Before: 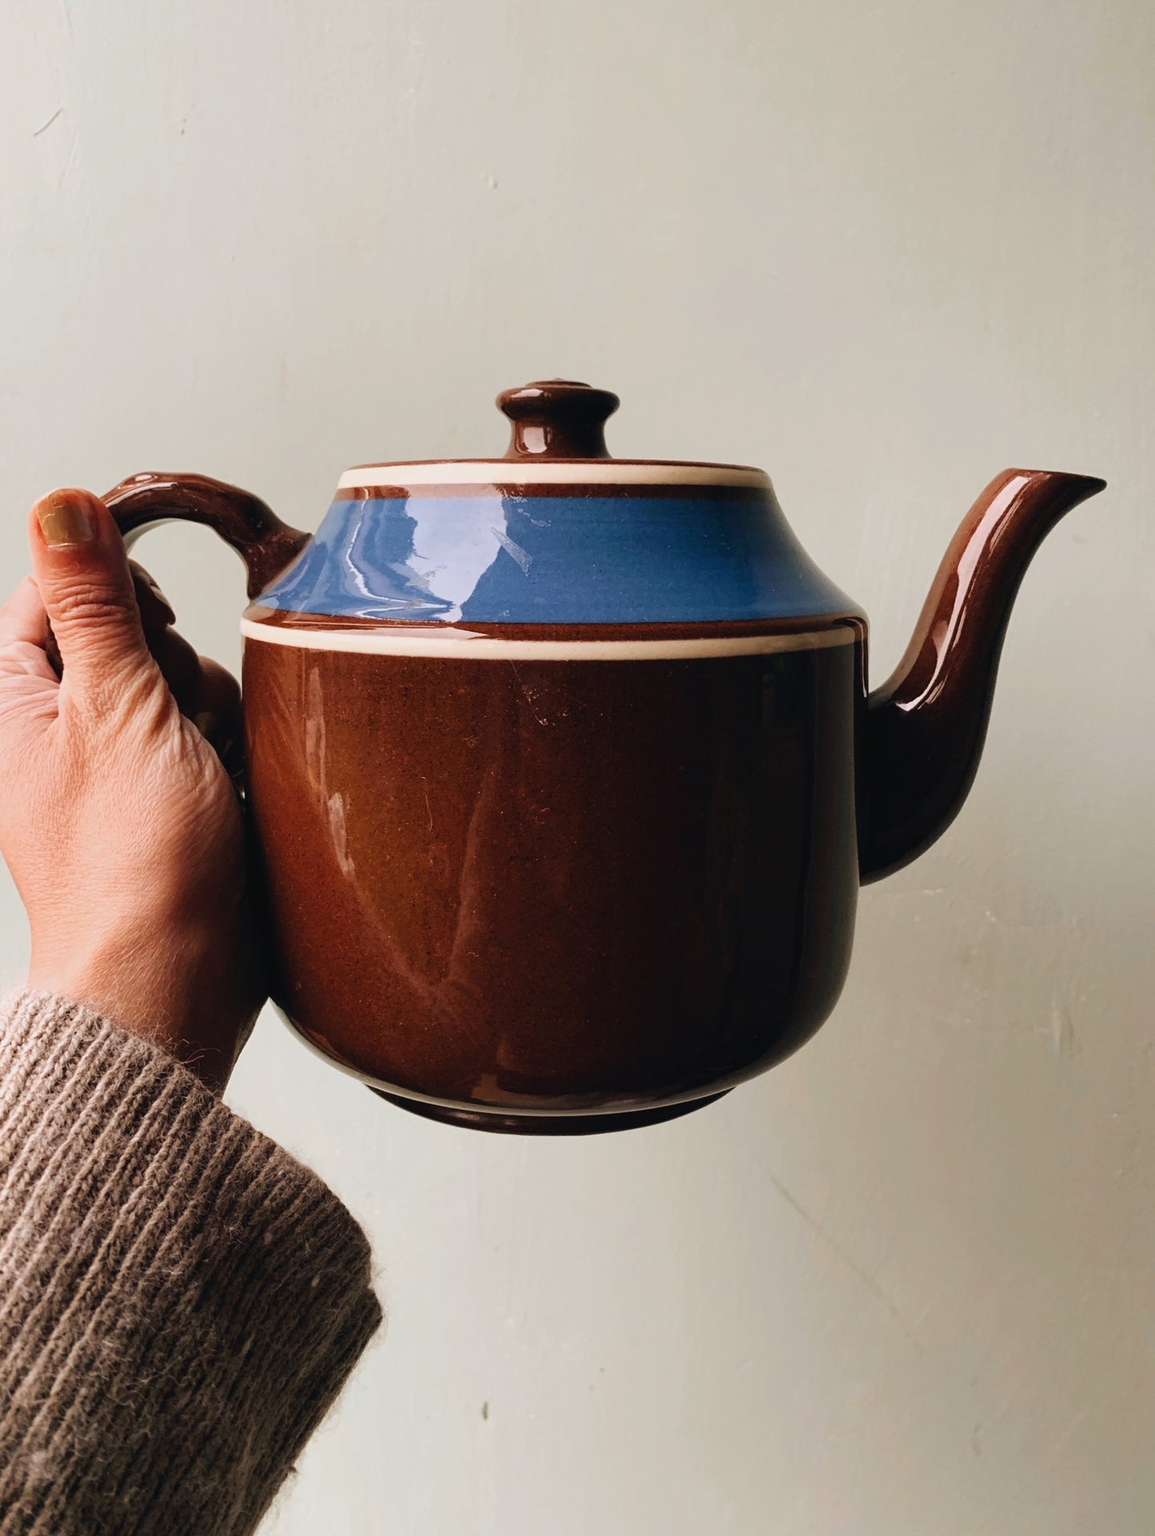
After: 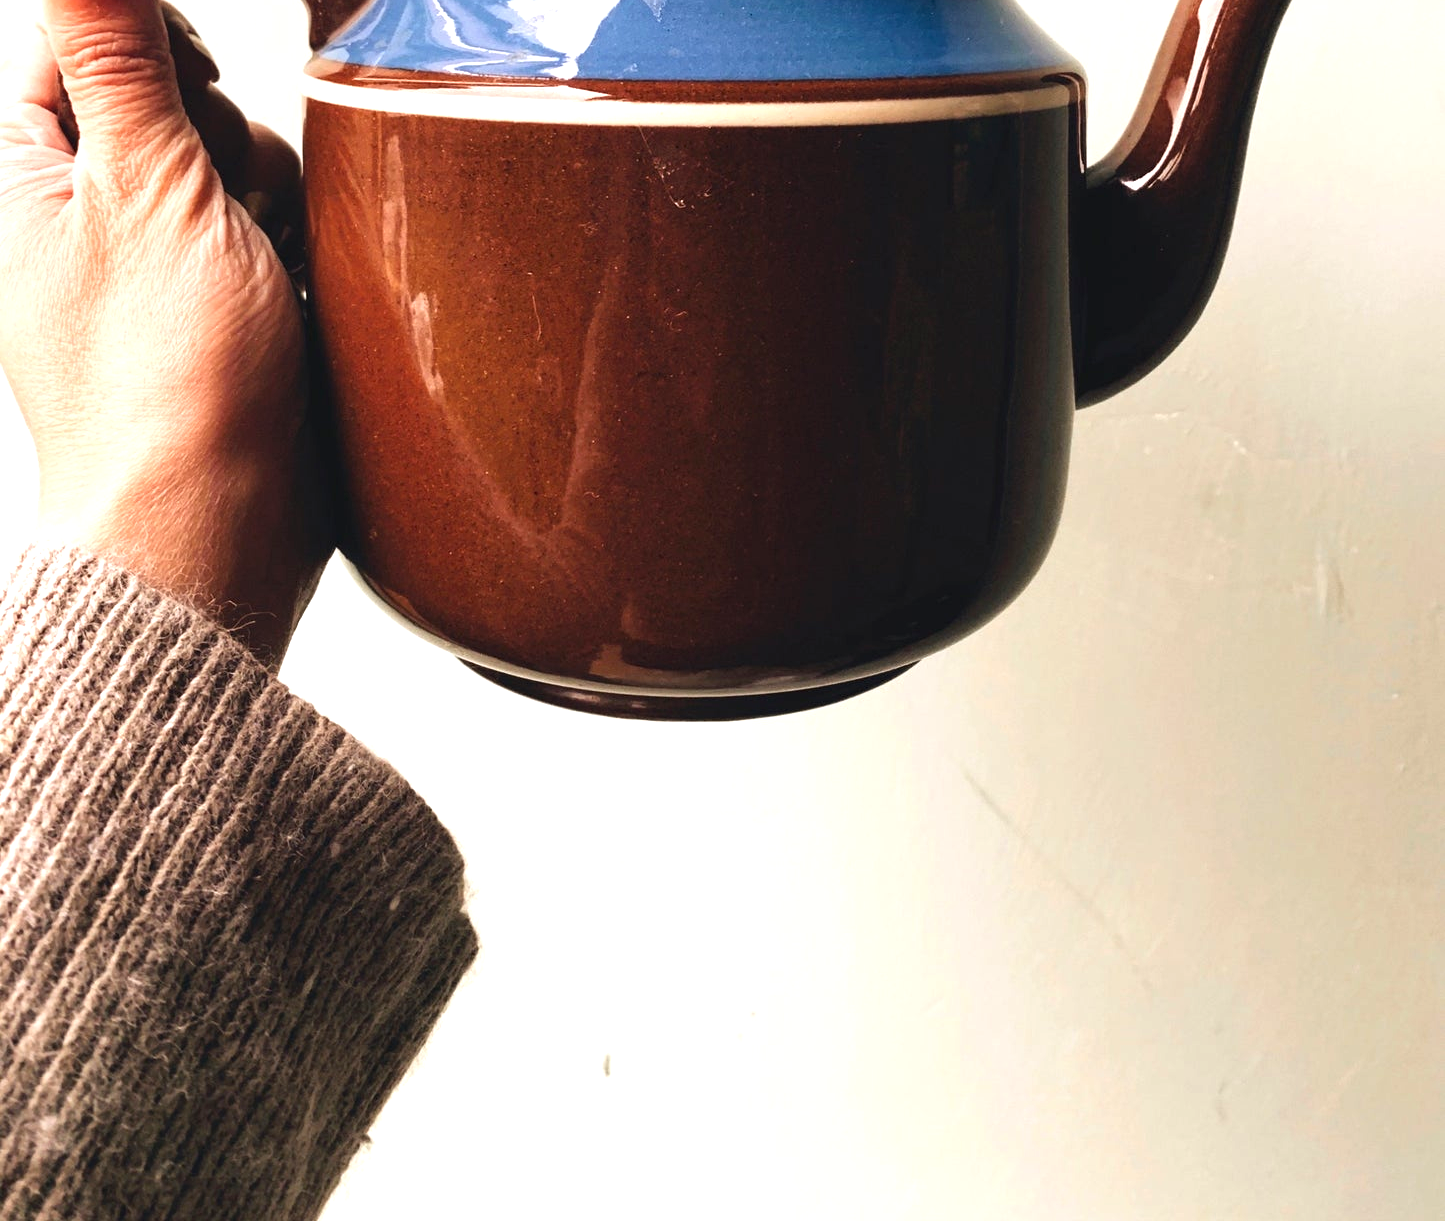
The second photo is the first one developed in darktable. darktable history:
exposure: exposure 1 EV, compensate highlight preservation false
crop and rotate: top 36.435%
